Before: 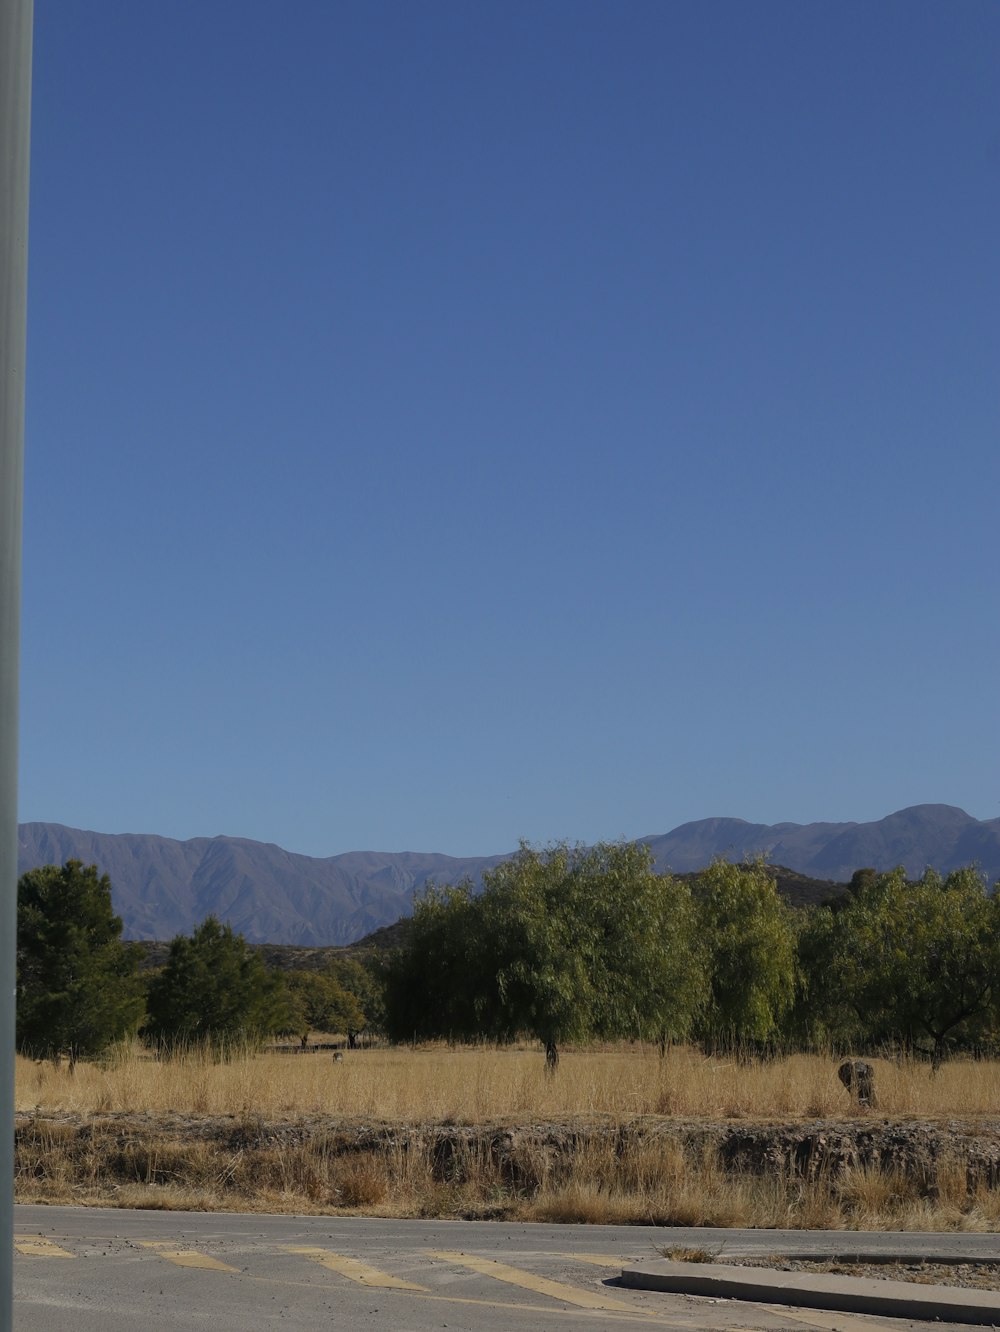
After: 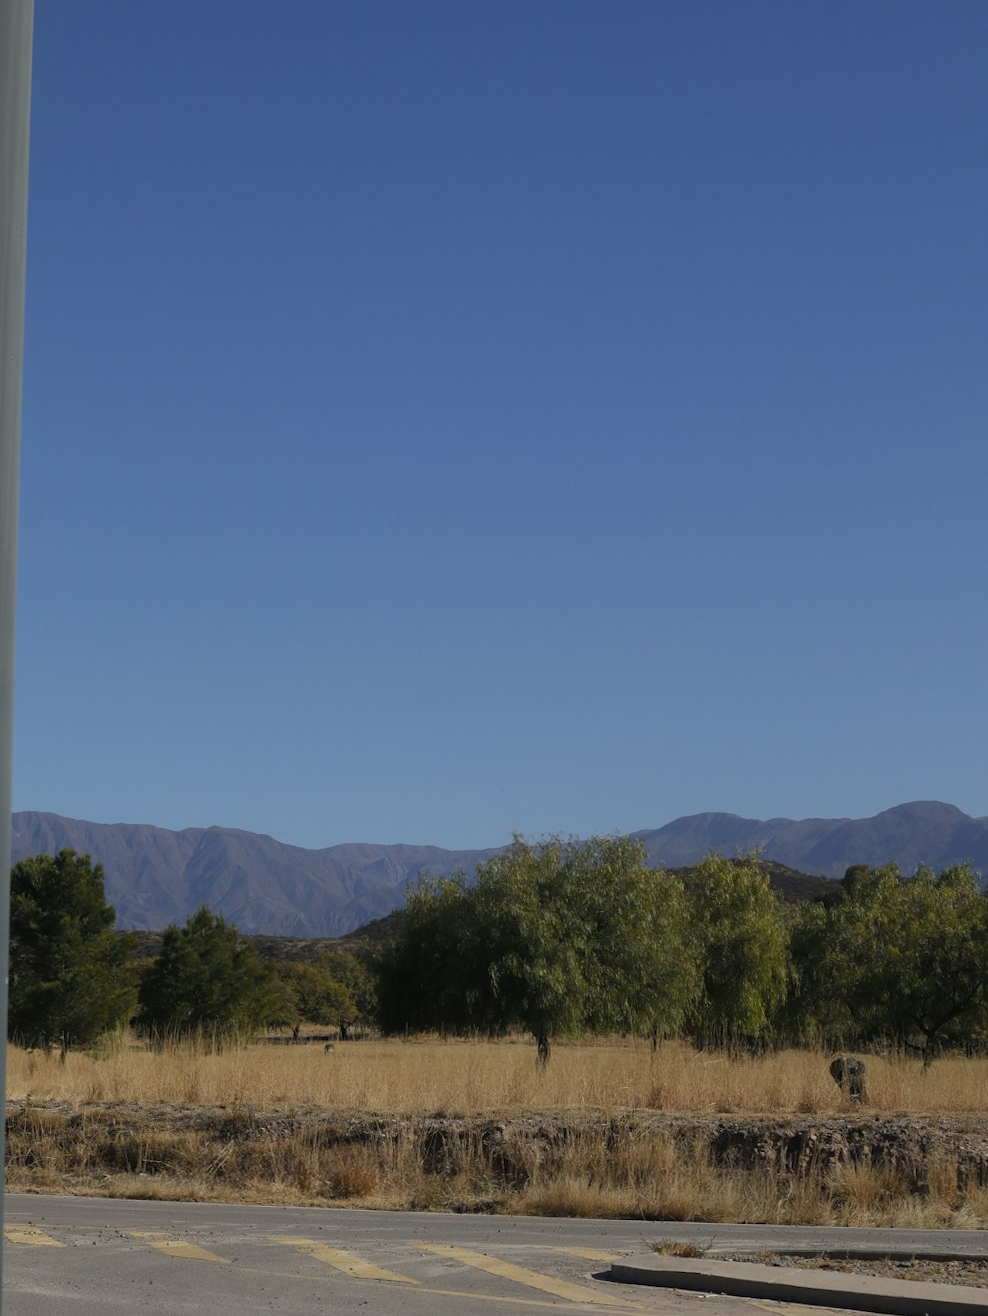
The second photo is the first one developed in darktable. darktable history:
shadows and highlights: shadows 0, highlights 40
white balance: emerald 1
exposure: compensate highlight preservation false
crop and rotate: angle -0.5°
